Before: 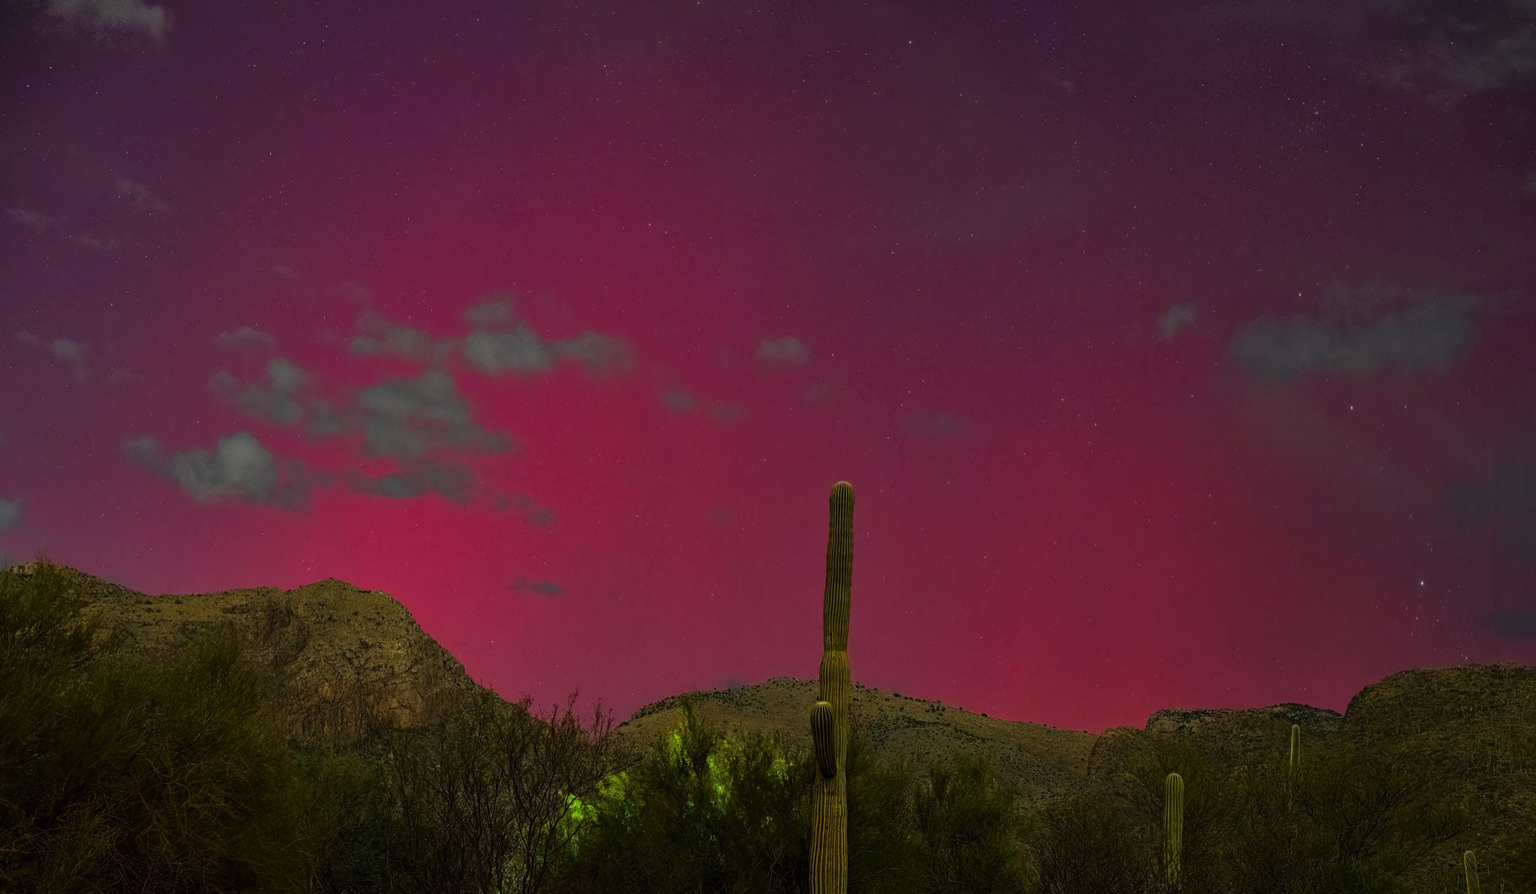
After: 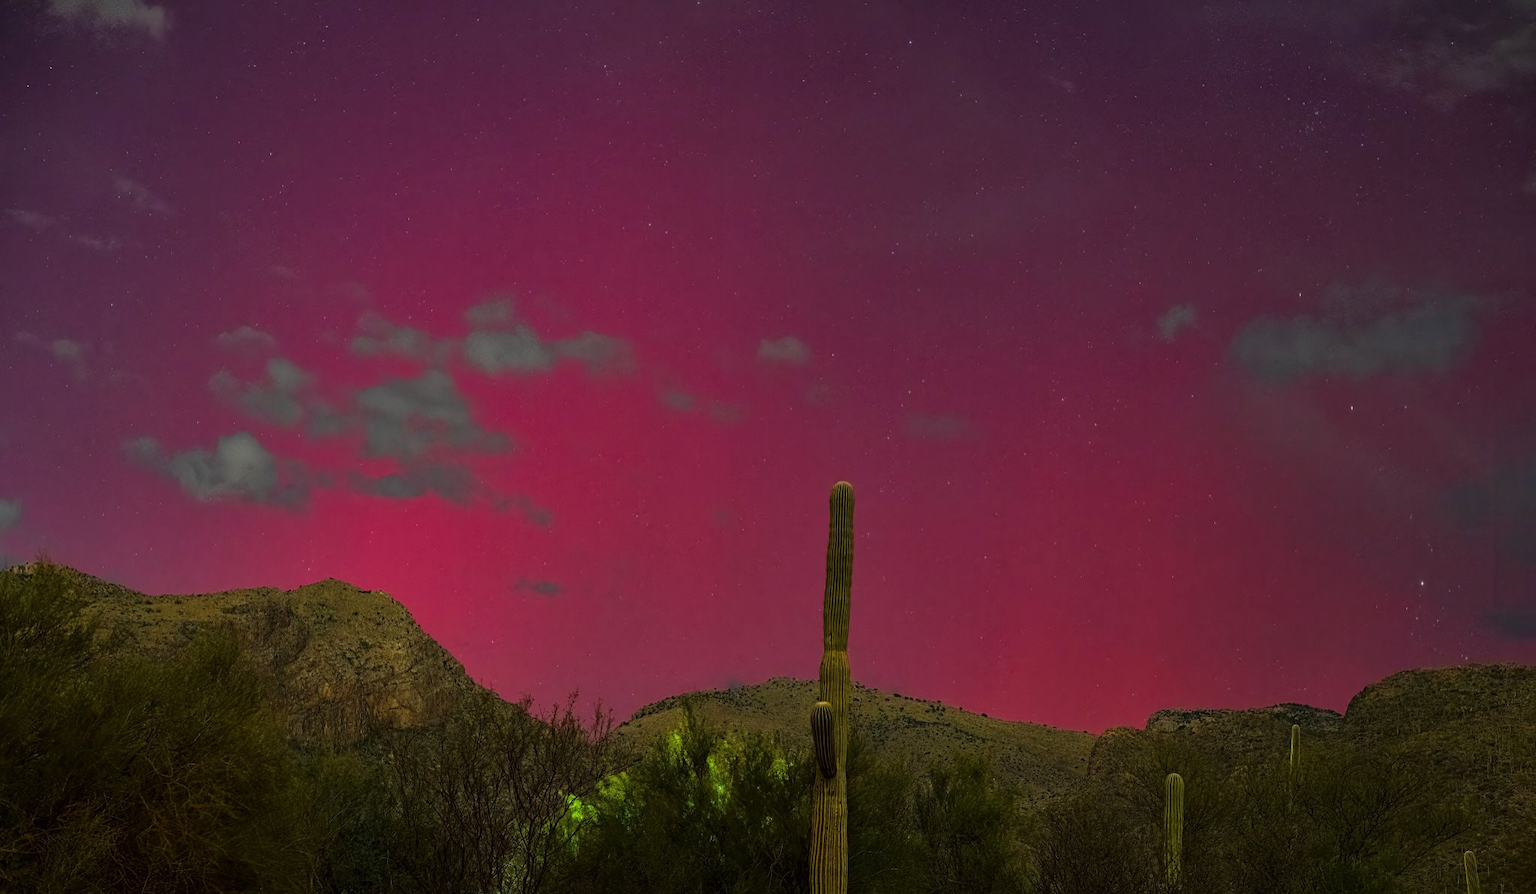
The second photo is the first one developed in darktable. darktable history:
exposure: exposure 0.212 EV, compensate exposure bias true, compensate highlight preservation false
